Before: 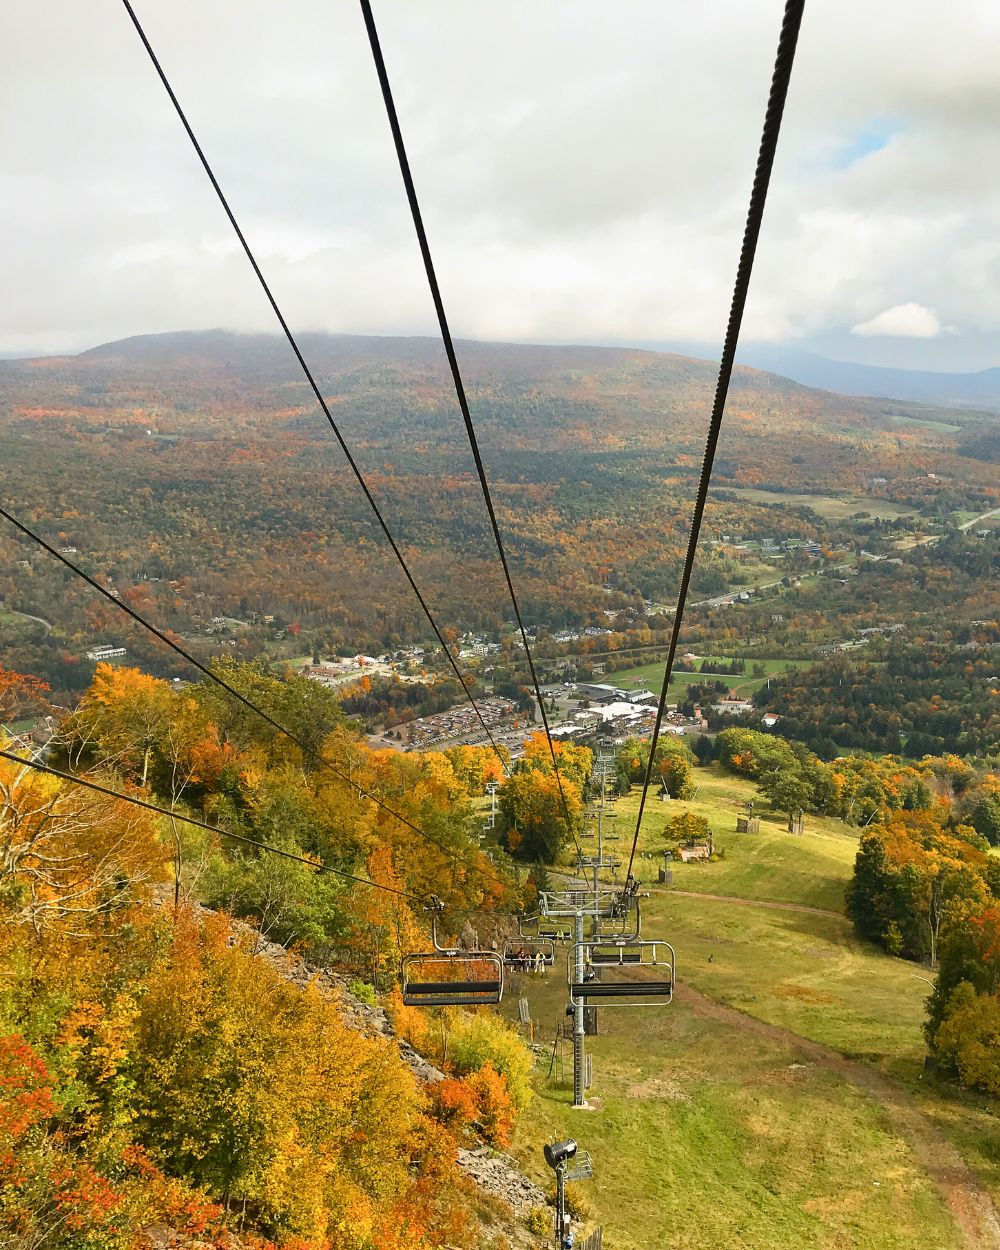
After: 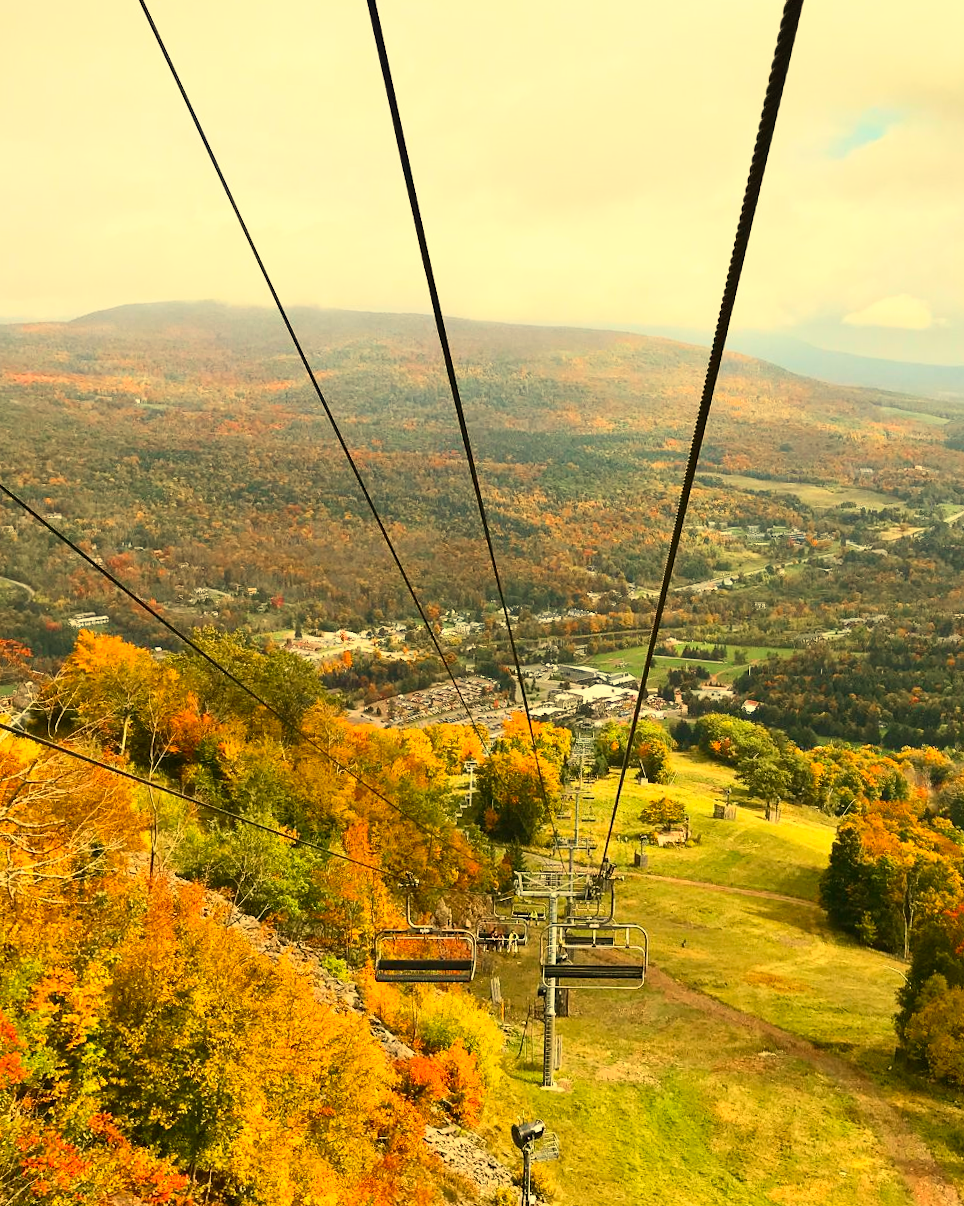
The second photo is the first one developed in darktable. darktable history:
white balance: red 1.08, blue 0.791
crop and rotate: angle -1.69°
contrast brightness saturation: contrast 0.23, brightness 0.1, saturation 0.29
